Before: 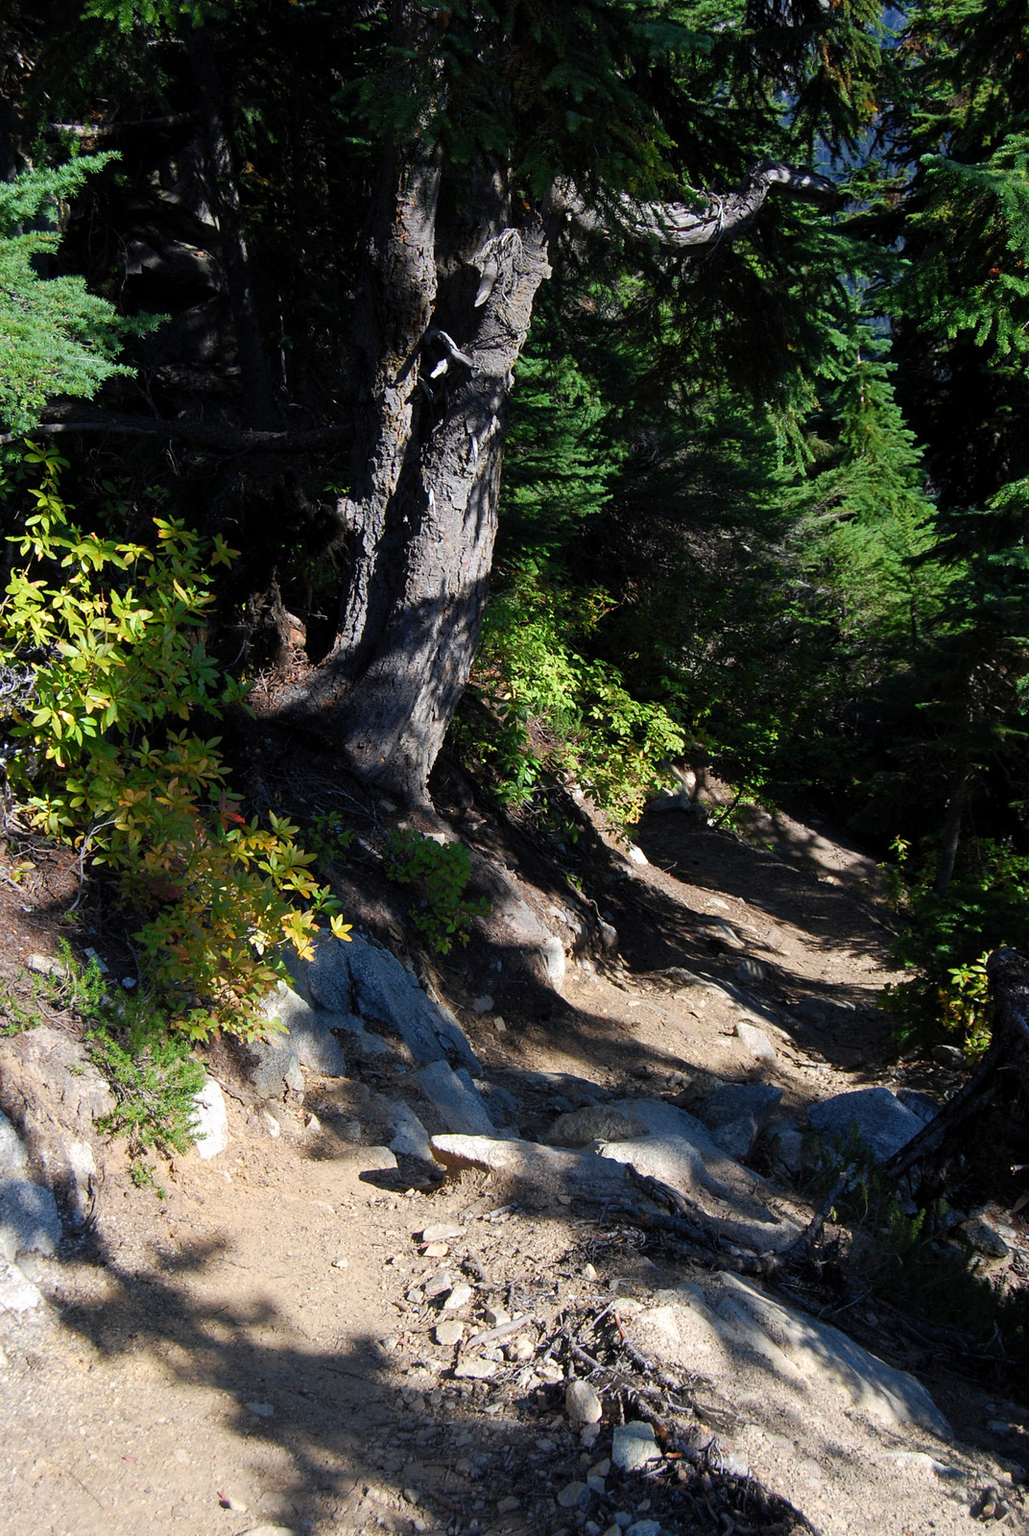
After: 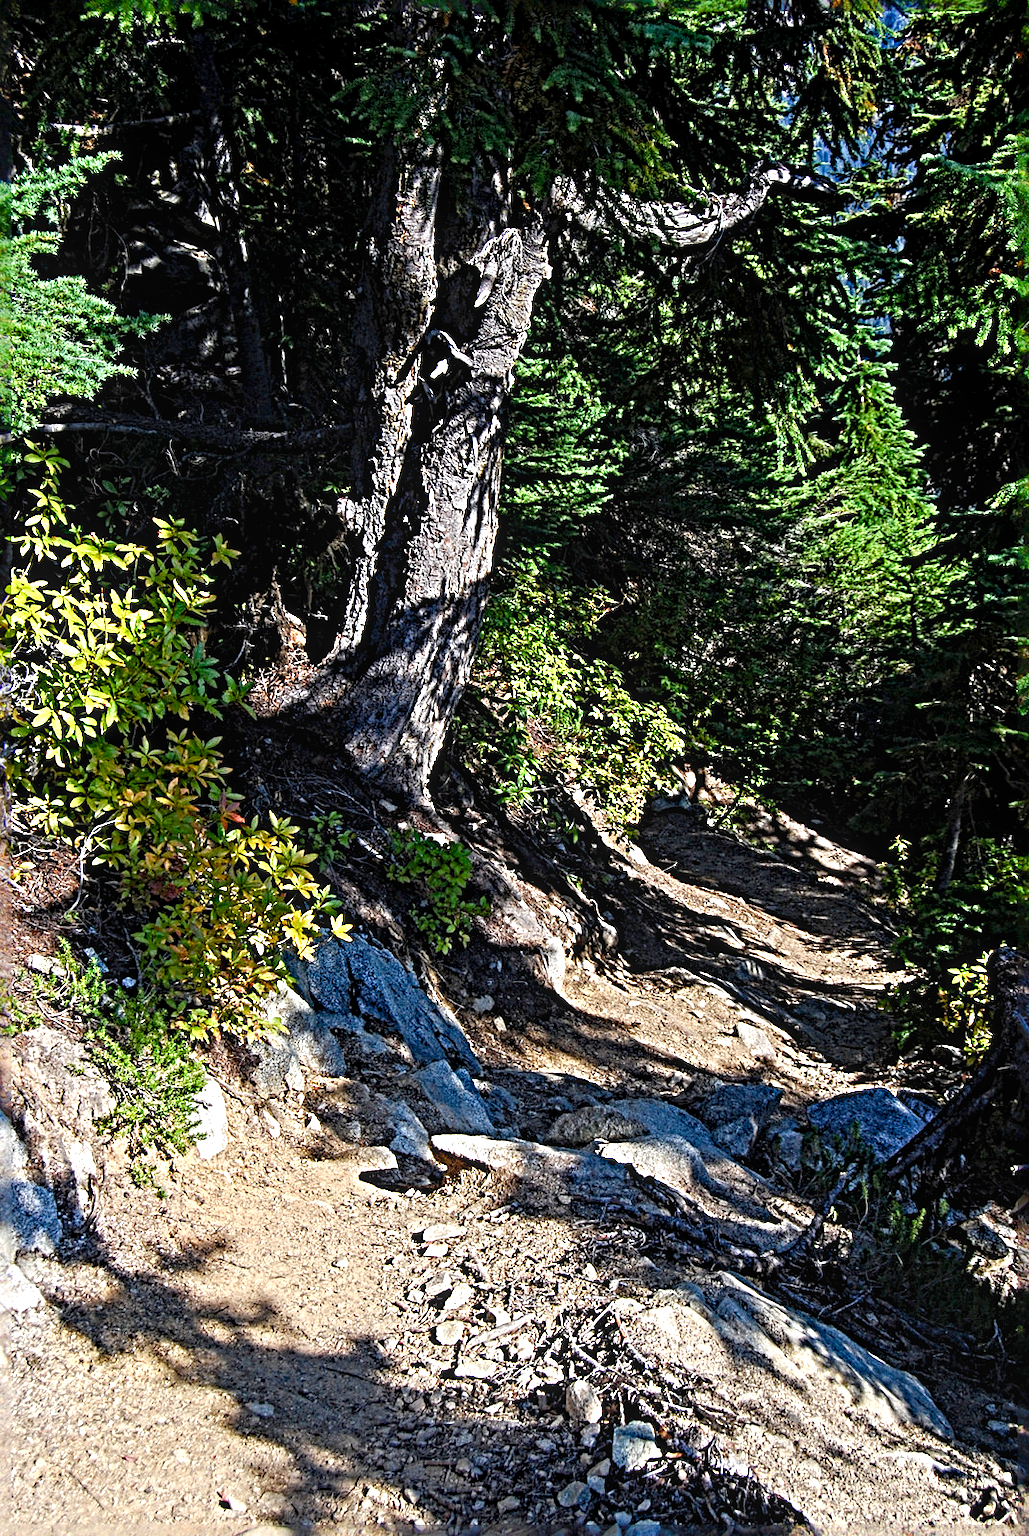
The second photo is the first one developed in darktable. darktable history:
local contrast: on, module defaults
color balance rgb: linear chroma grading › shadows -10.646%, linear chroma grading › global chroma 19.971%, perceptual saturation grading › global saturation 20%, perceptual saturation grading › highlights -25.445%, perceptual saturation grading › shadows 25.279%, contrast -9.896%
sharpen: radius 6.27, amount 1.785, threshold 0.244
exposure: black level correction 0.001, exposure 0.498 EV, compensate highlight preservation false
